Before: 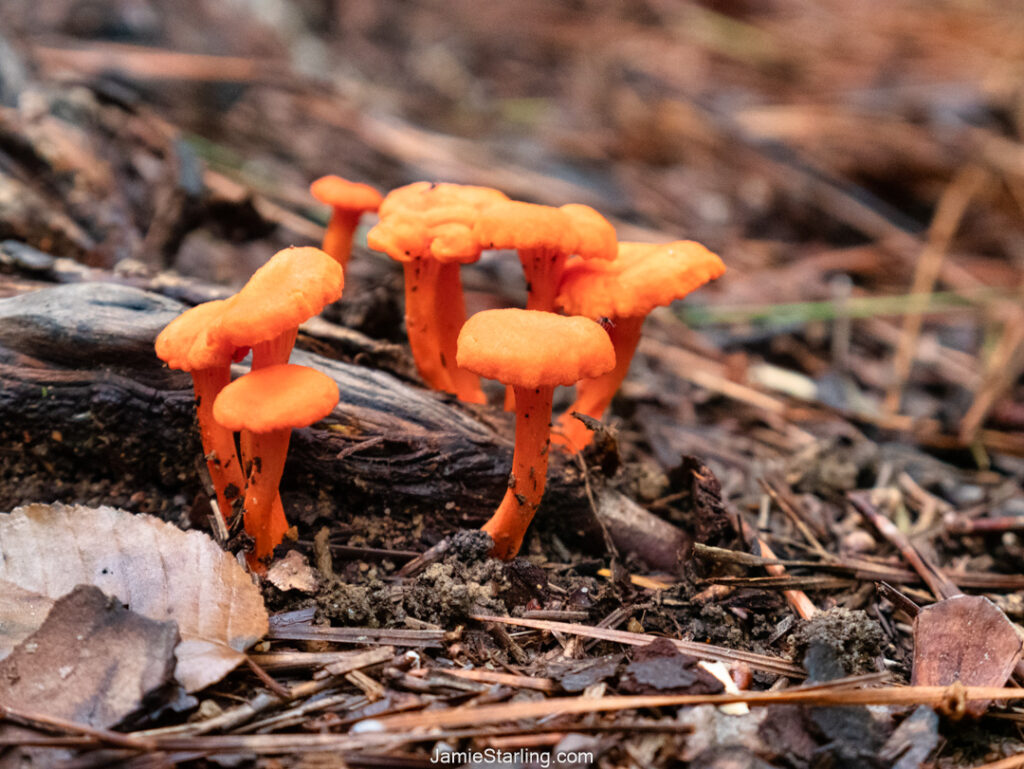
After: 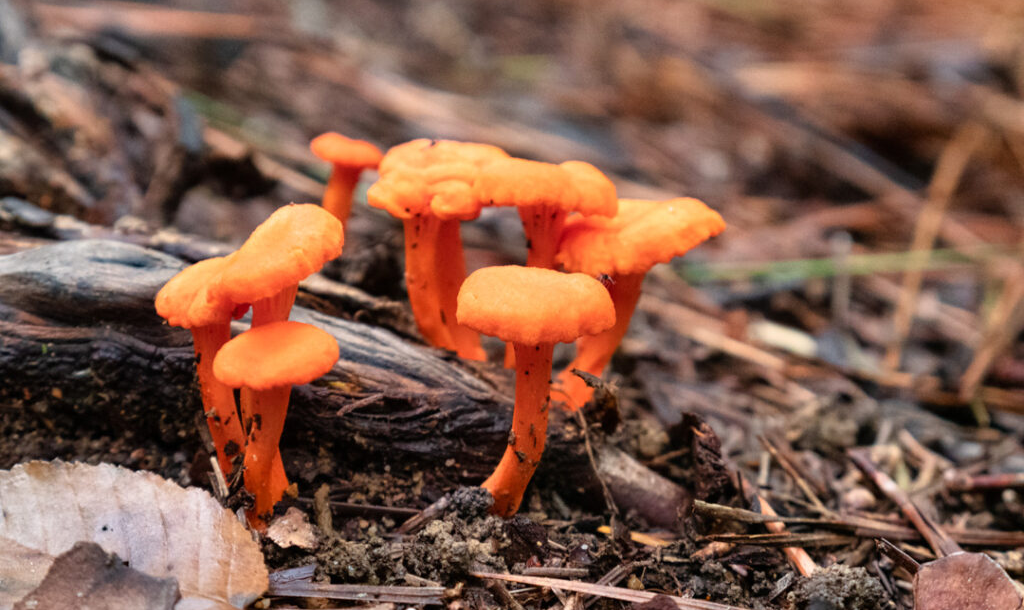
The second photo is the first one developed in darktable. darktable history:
crop and rotate: top 5.659%, bottom 15.003%
